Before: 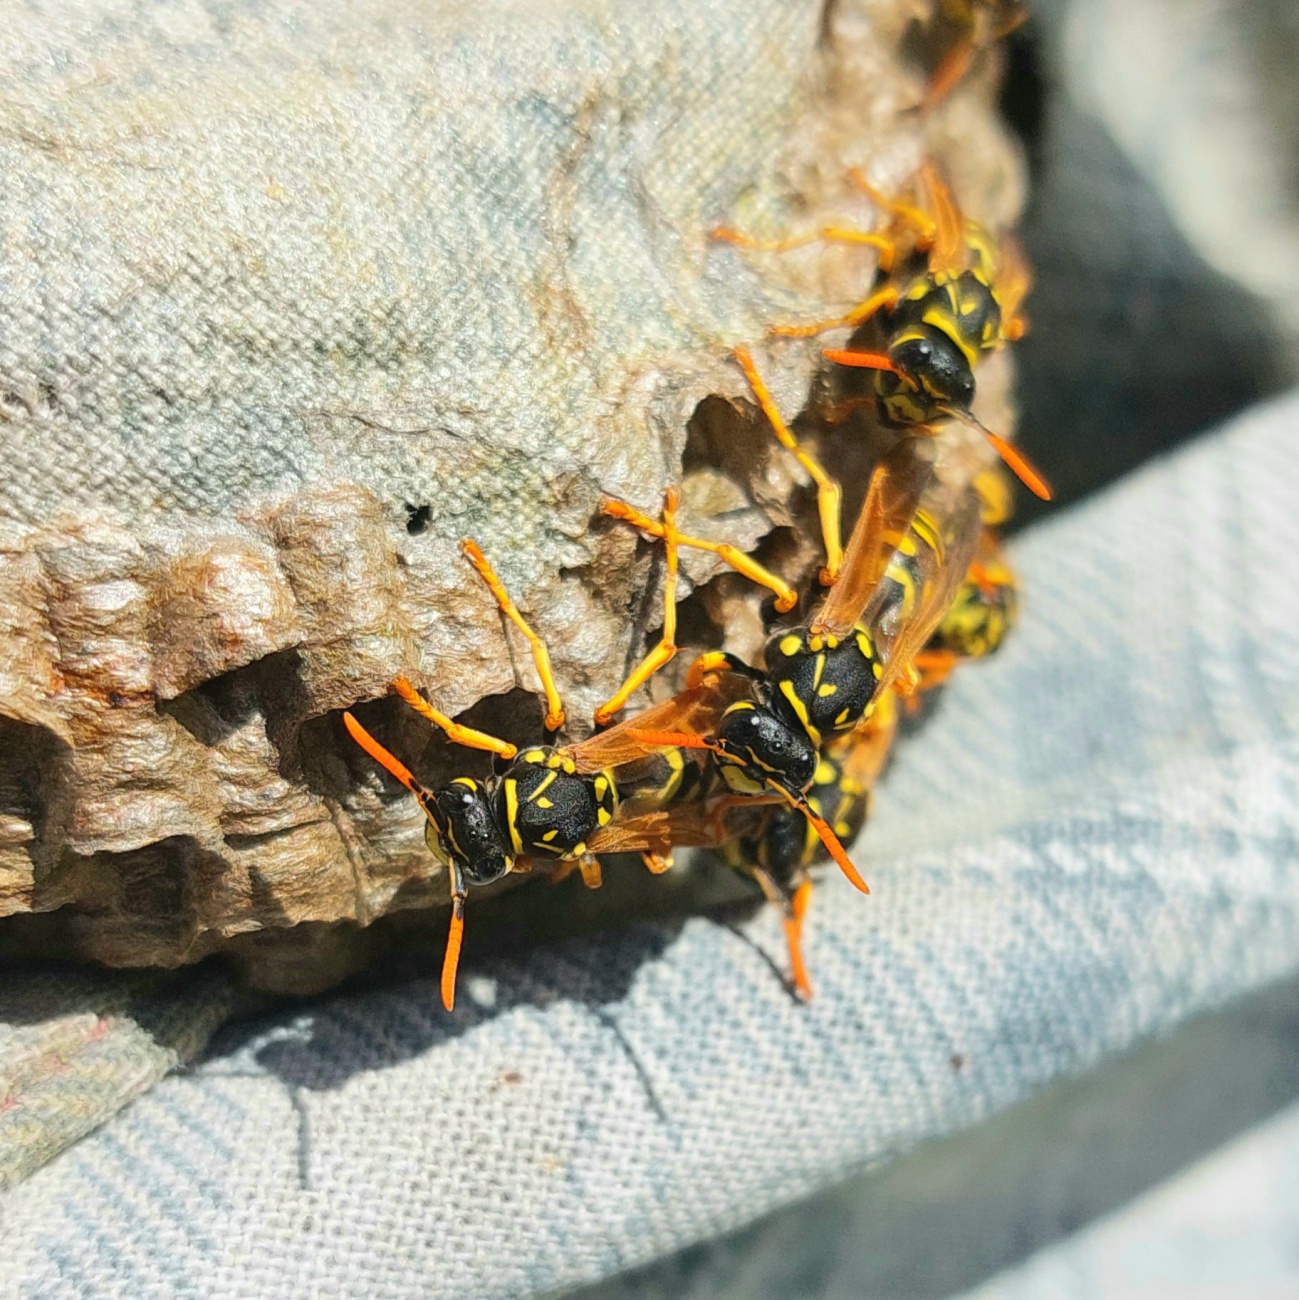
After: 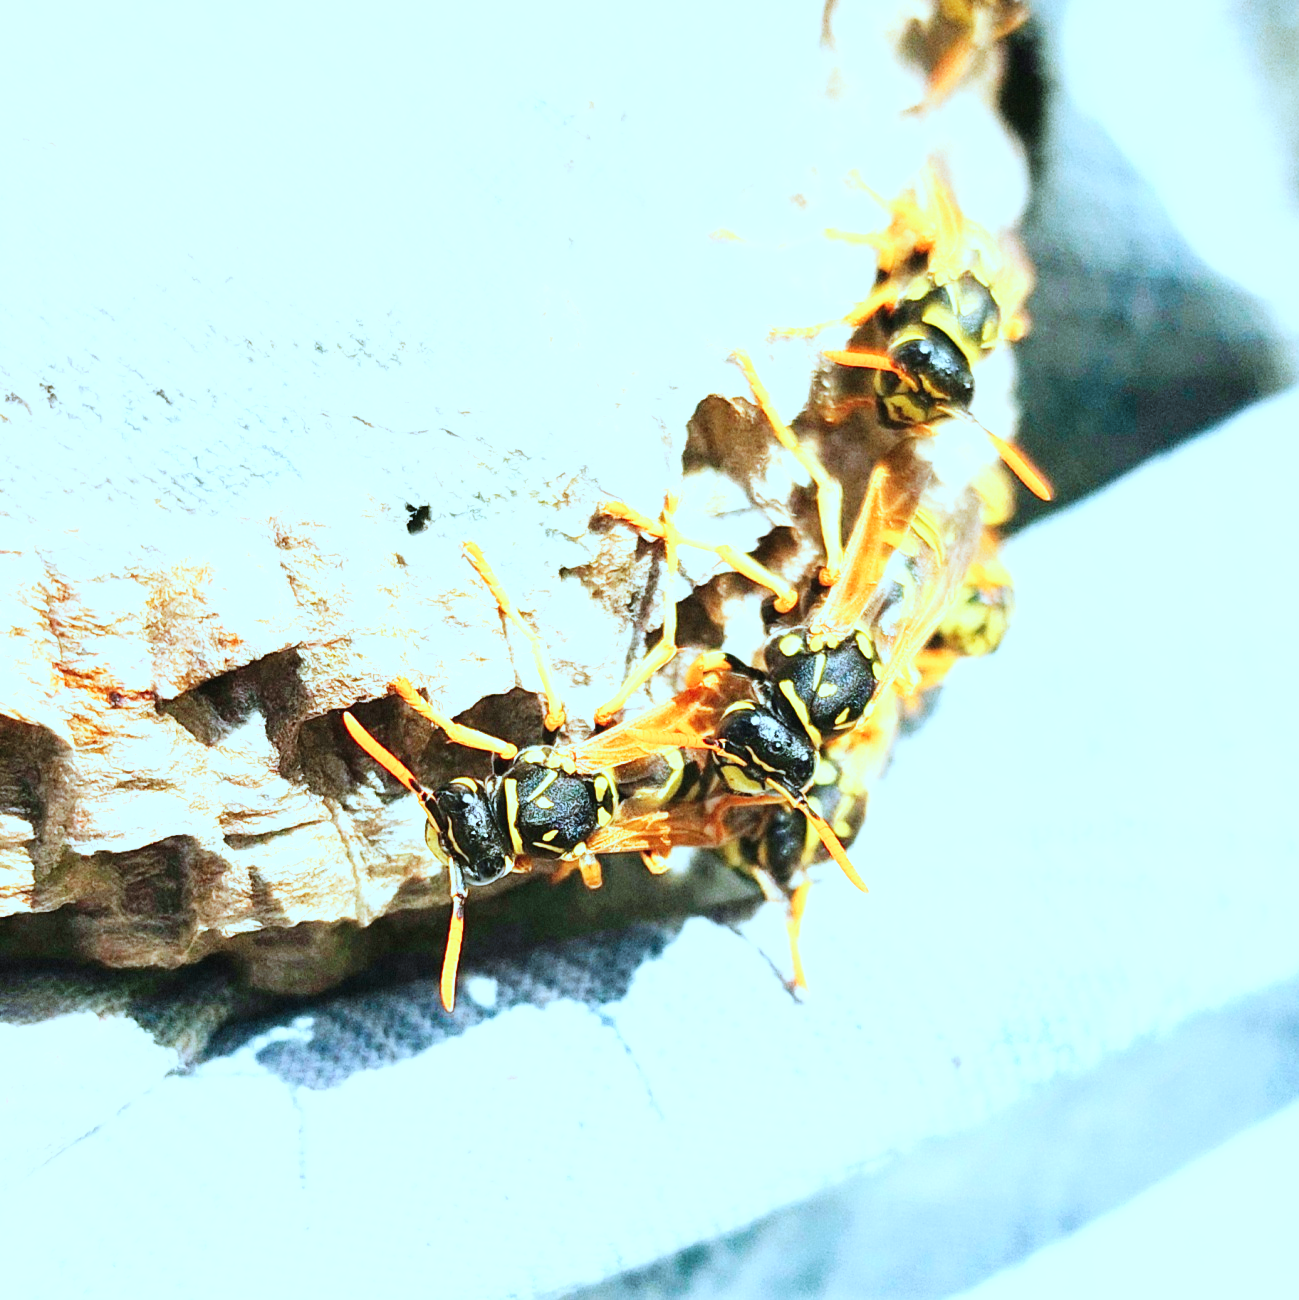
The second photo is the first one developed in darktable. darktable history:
color correction: highlights a* -8.95, highlights b* -23.08
base curve: curves: ch0 [(0, 0) (0.007, 0.004) (0.027, 0.03) (0.046, 0.07) (0.207, 0.54) (0.442, 0.872) (0.673, 0.972) (1, 1)], preserve colors none
exposure: exposure 0.696 EV, compensate highlight preservation false
